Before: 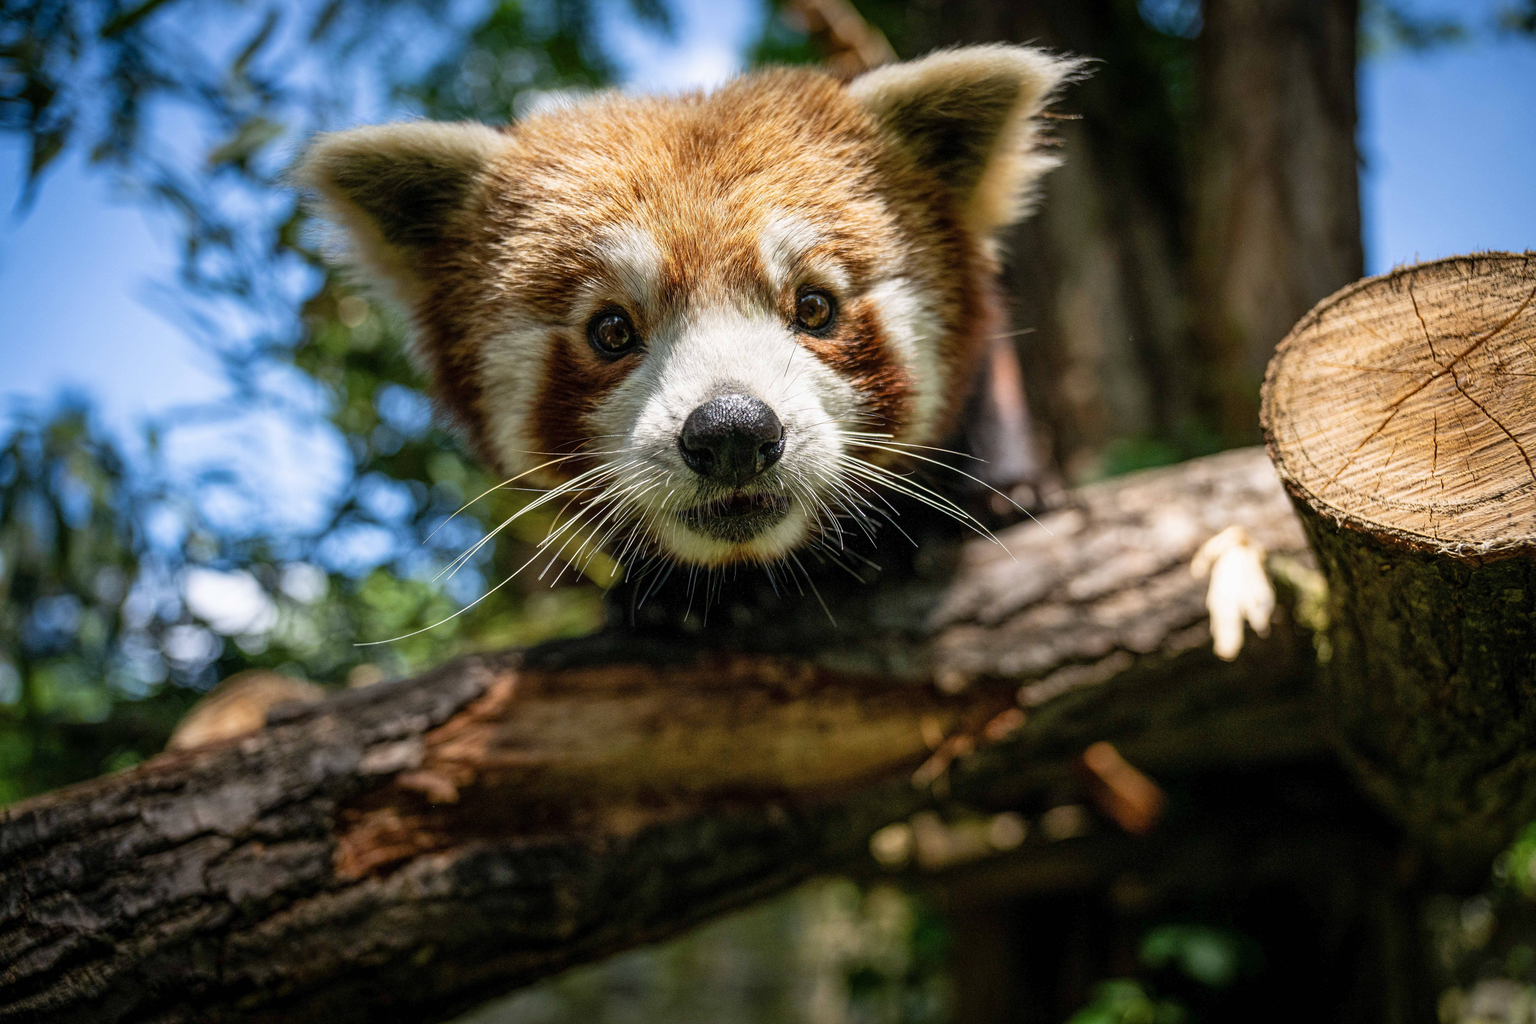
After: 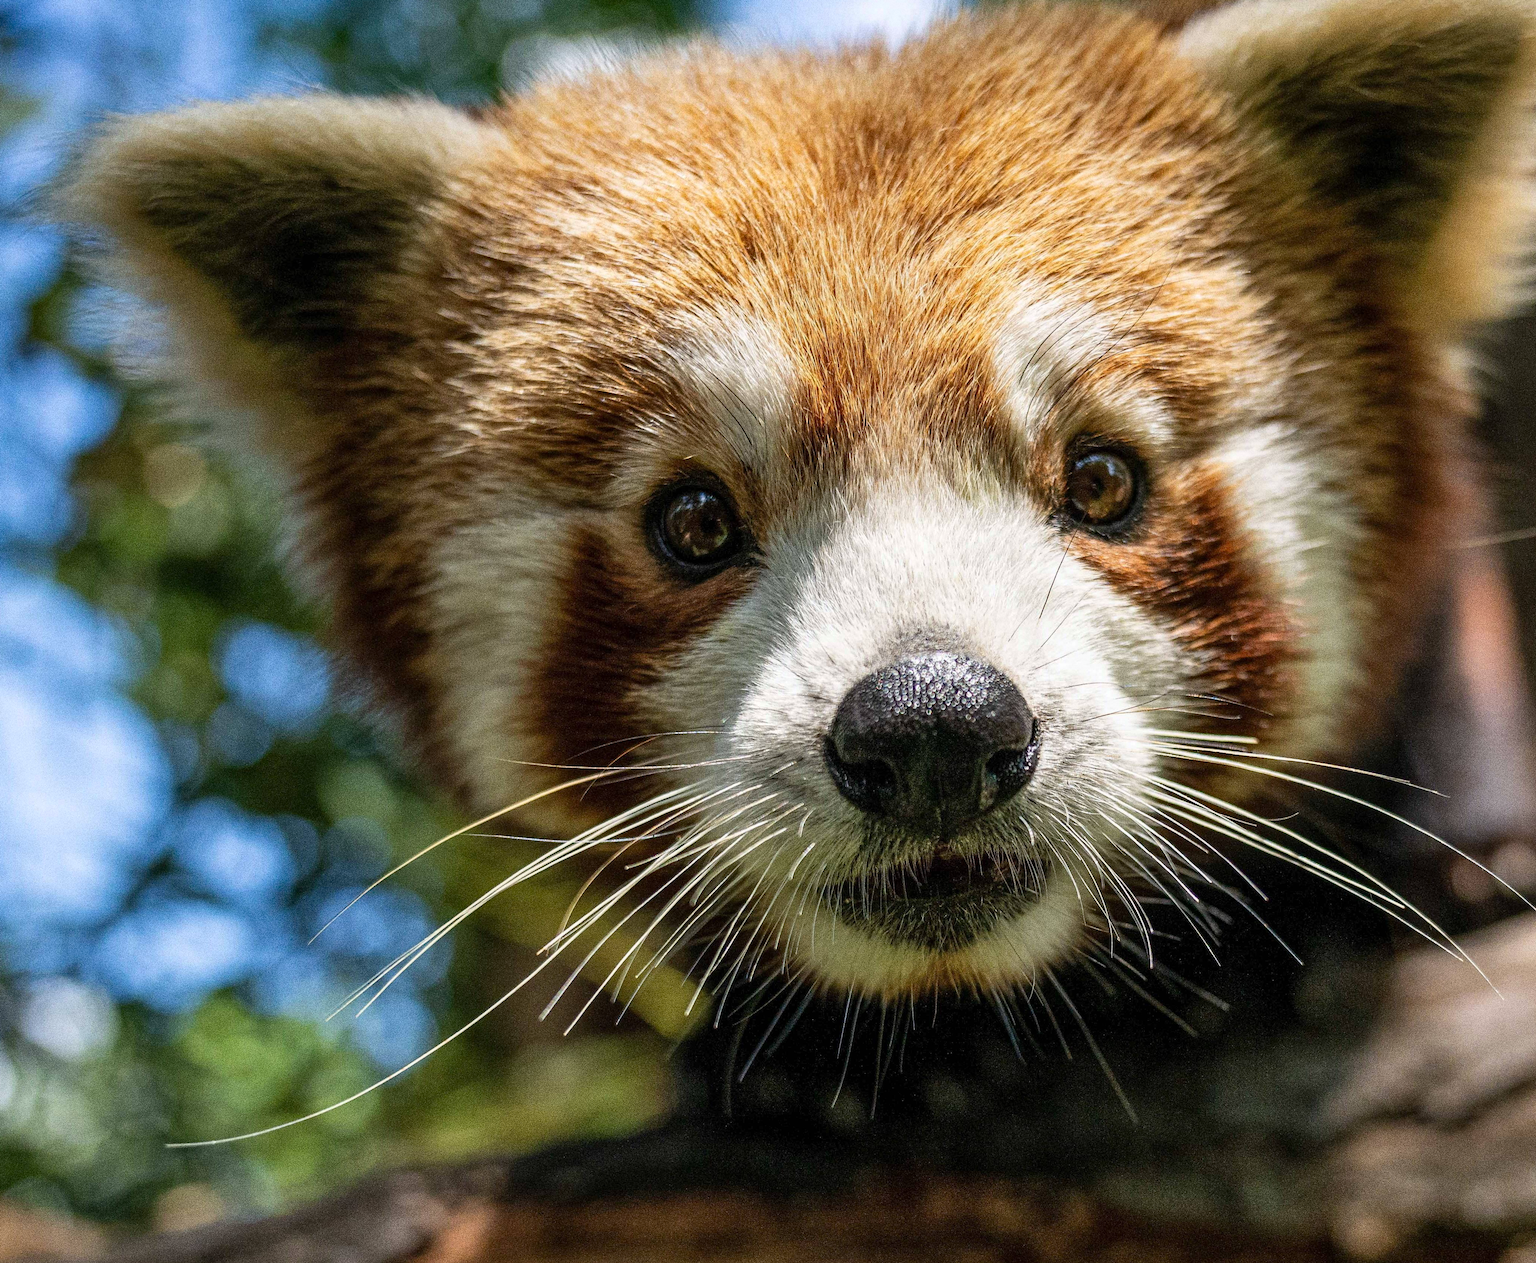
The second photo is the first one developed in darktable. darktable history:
grain: coarseness 0.09 ISO, strength 40%
crop: left 17.835%, top 7.675%, right 32.881%, bottom 32.213%
haze removal: compatibility mode true, adaptive false
rotate and perspective: rotation 0.8°, automatic cropping off
